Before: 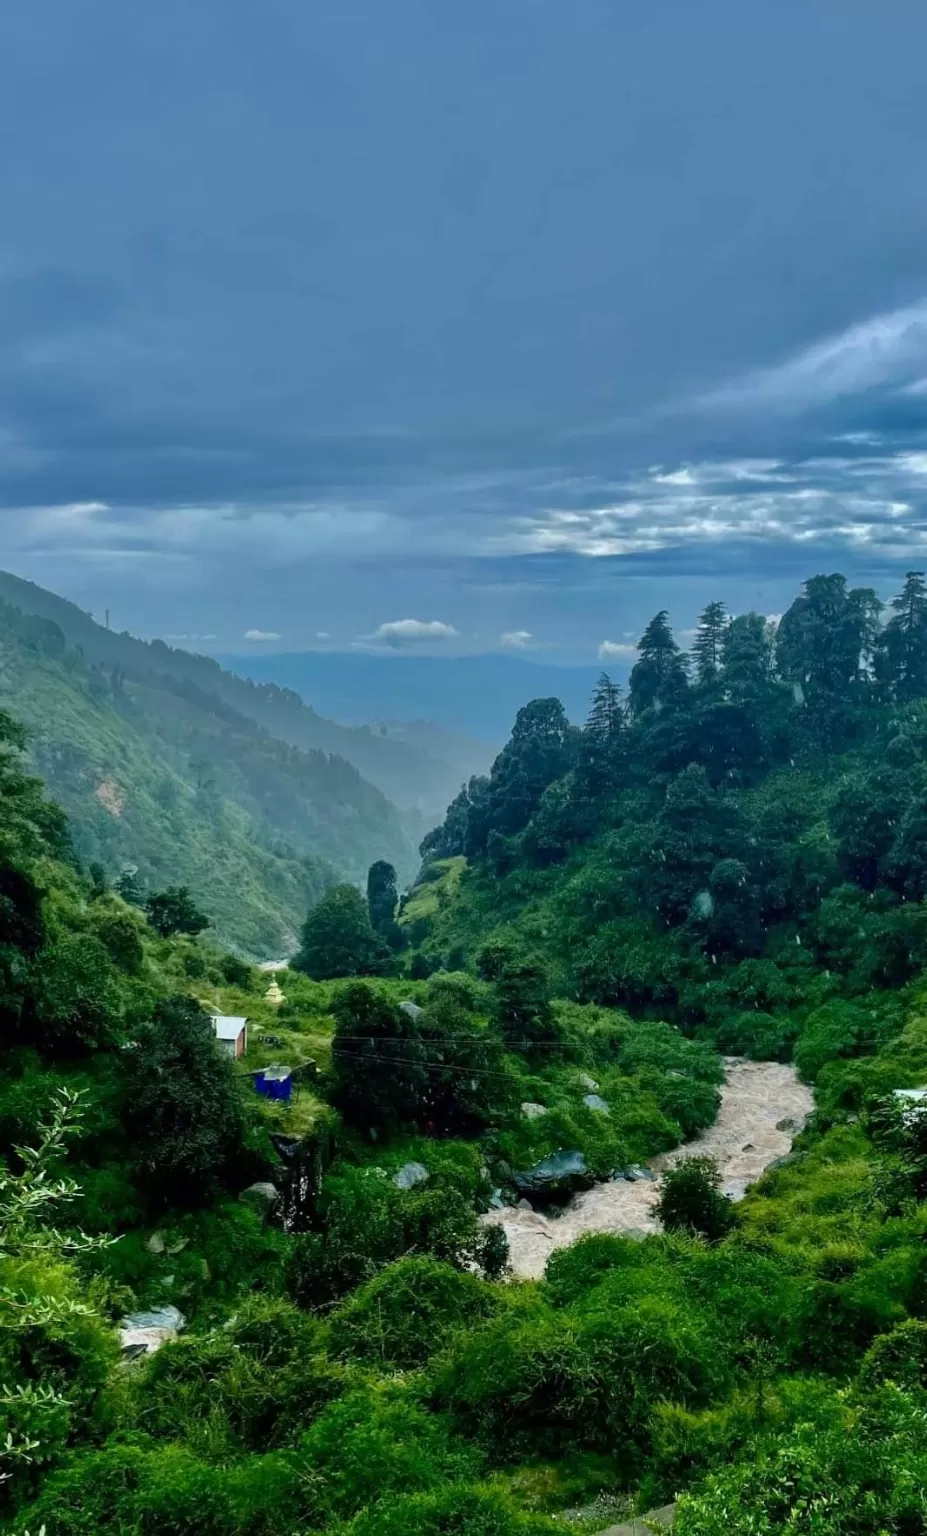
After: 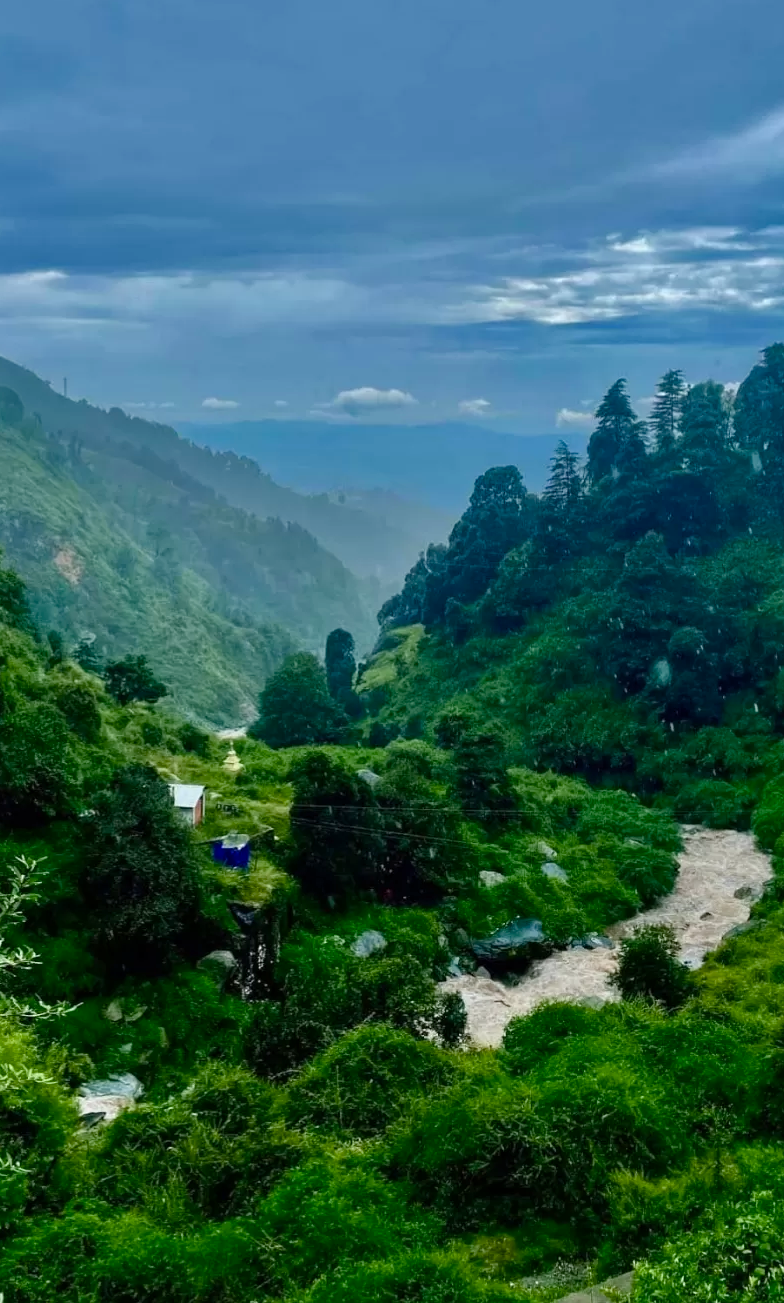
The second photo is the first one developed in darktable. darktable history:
color balance rgb: perceptual saturation grading › global saturation 0.793%, perceptual saturation grading › highlights -15.746%, perceptual saturation grading › shadows 26.034%, global vibrance 20%
crop and rotate: left 4.658%, top 15.125%, right 10.706%
